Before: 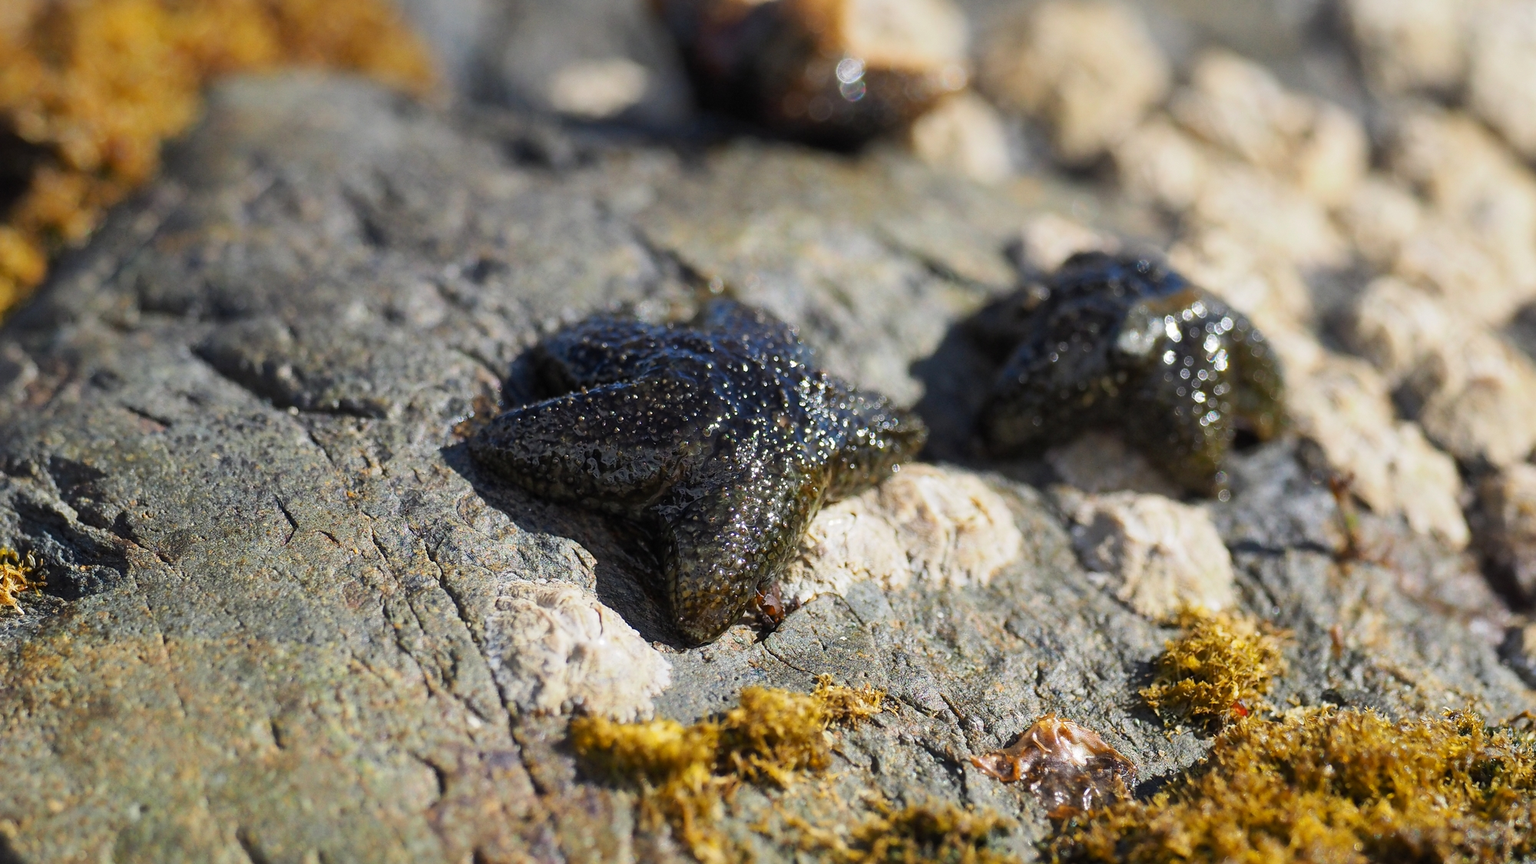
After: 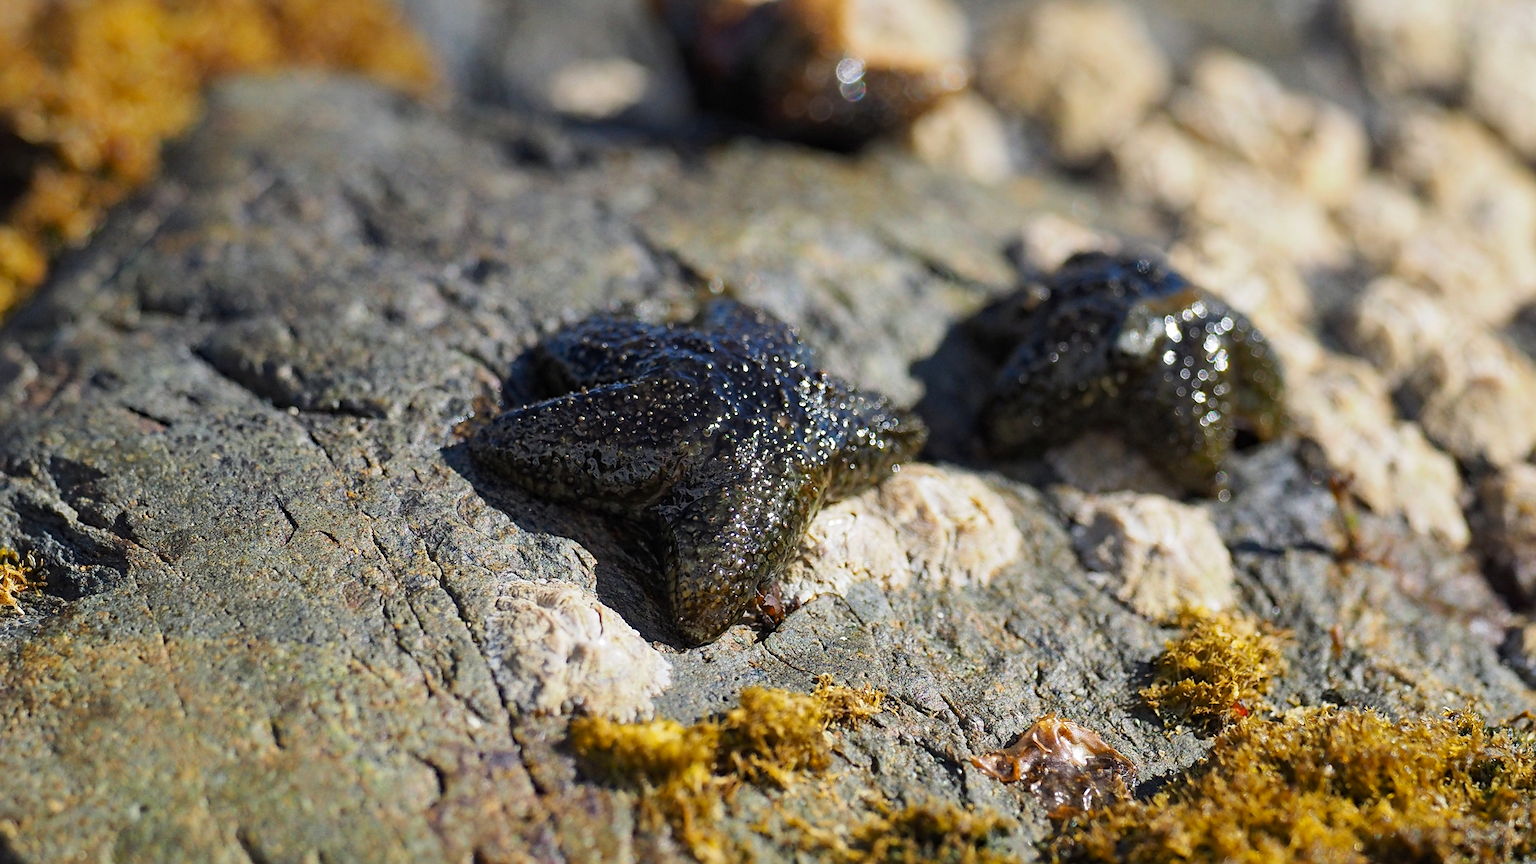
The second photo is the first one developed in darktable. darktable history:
haze removal: compatibility mode true, adaptive false
sharpen: amount 0.207
